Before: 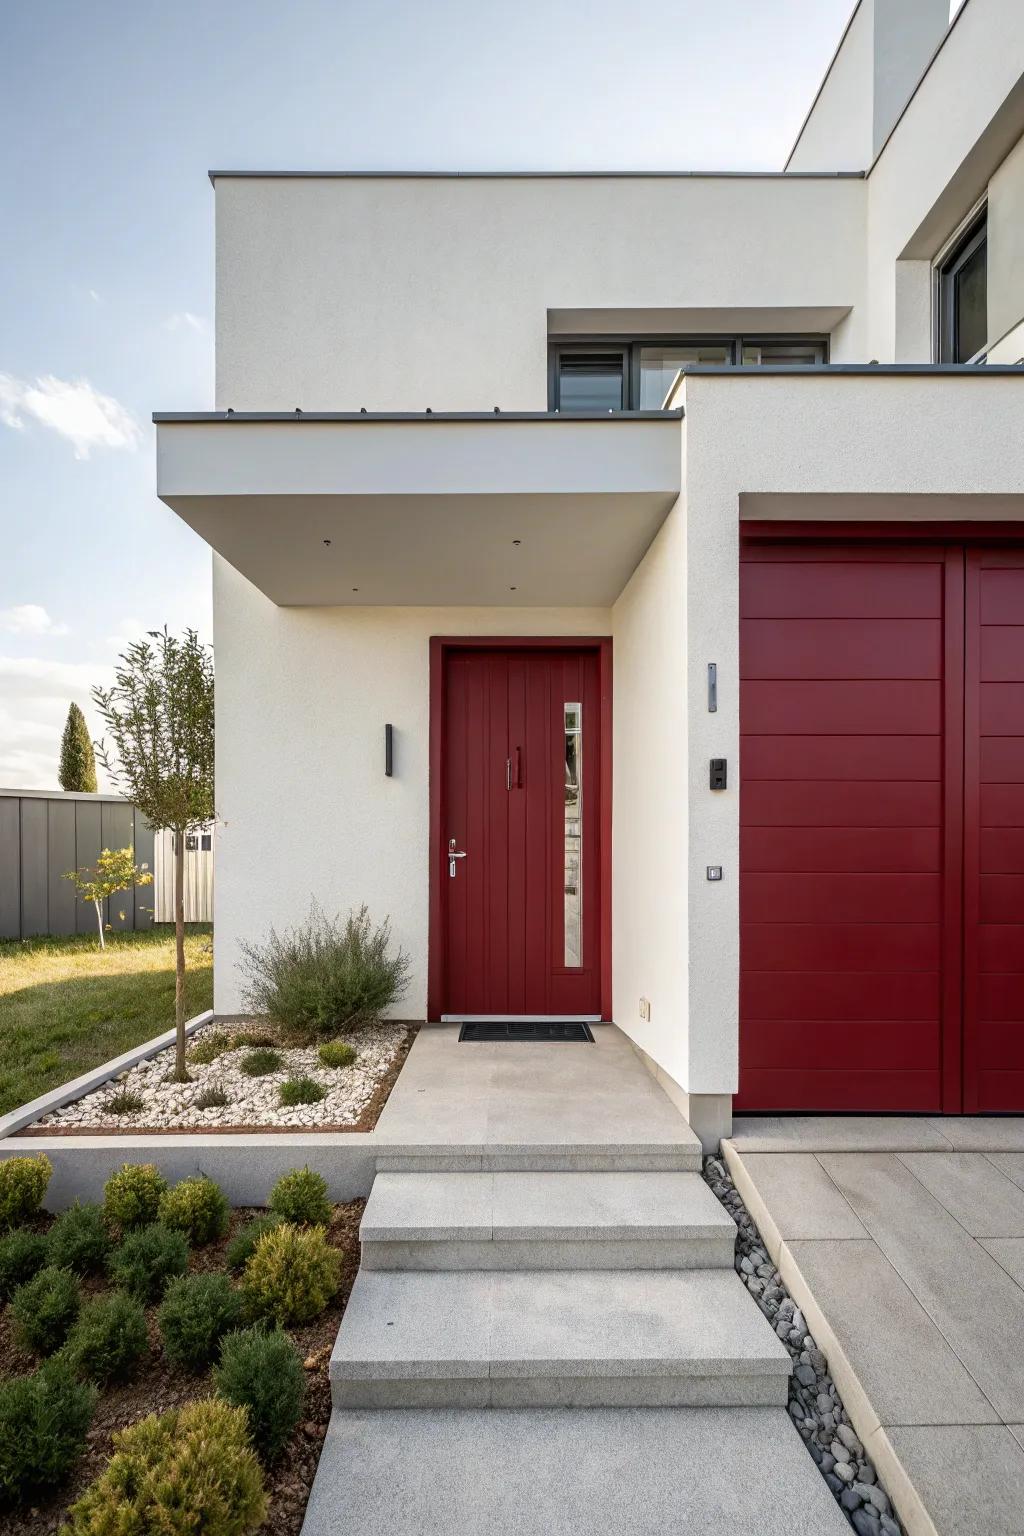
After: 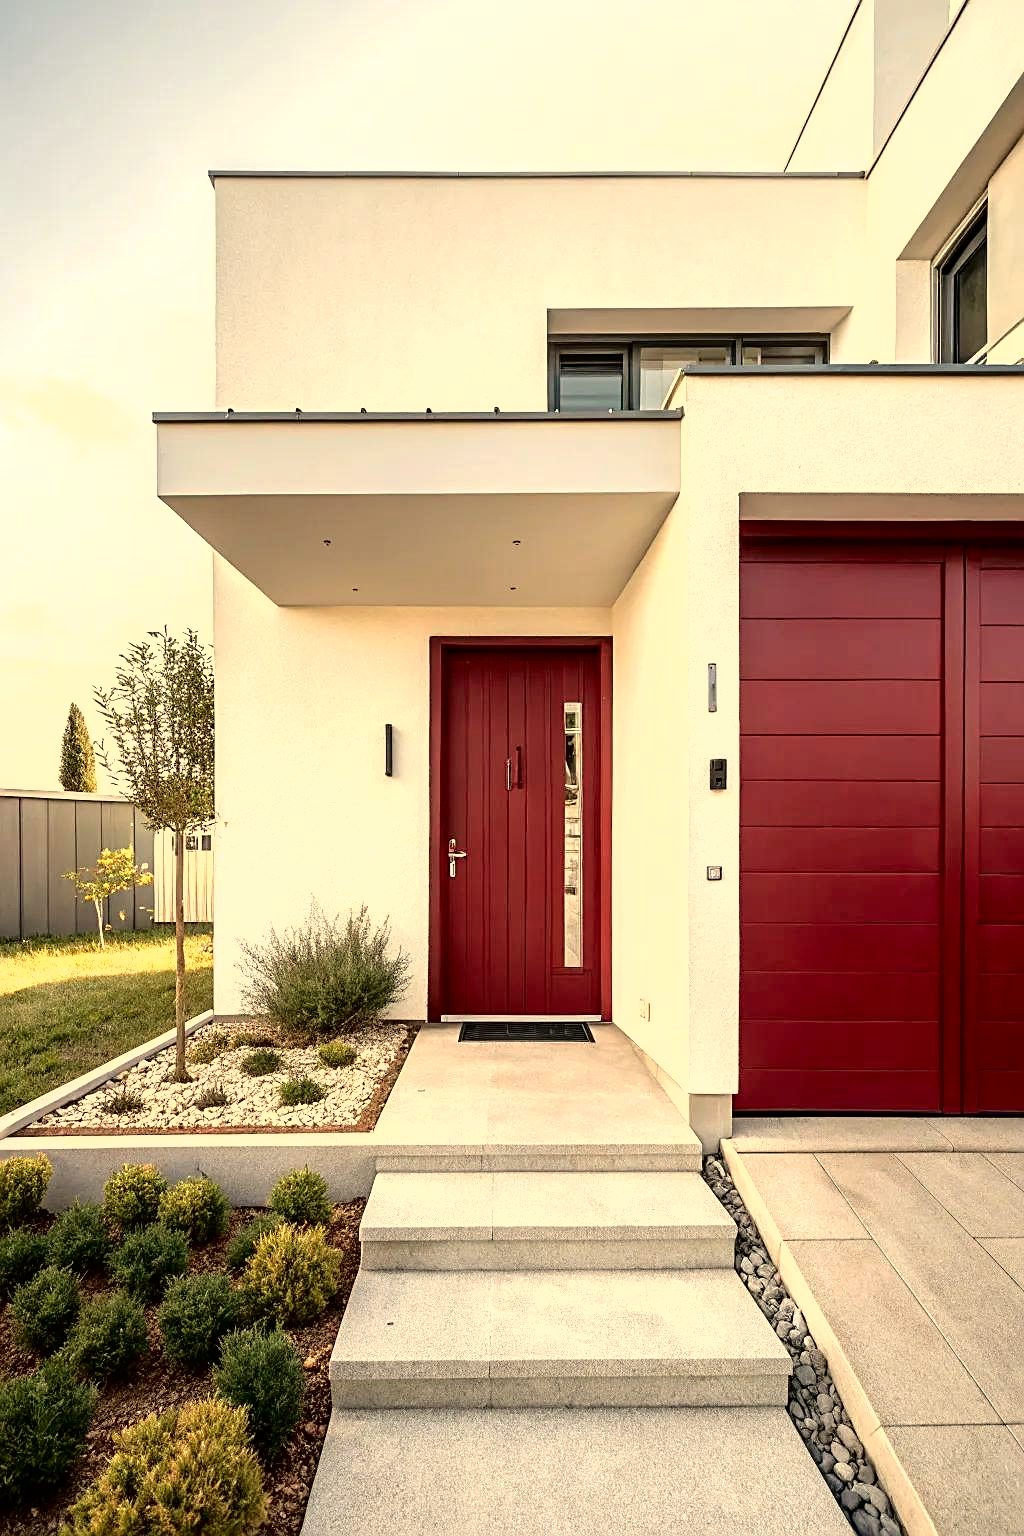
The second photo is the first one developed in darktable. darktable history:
white balance: red 1.123, blue 0.83
sharpen: on, module defaults
fill light: exposure -2 EV, width 8.6
exposure: exposure 0.648 EV, compensate highlight preservation false
